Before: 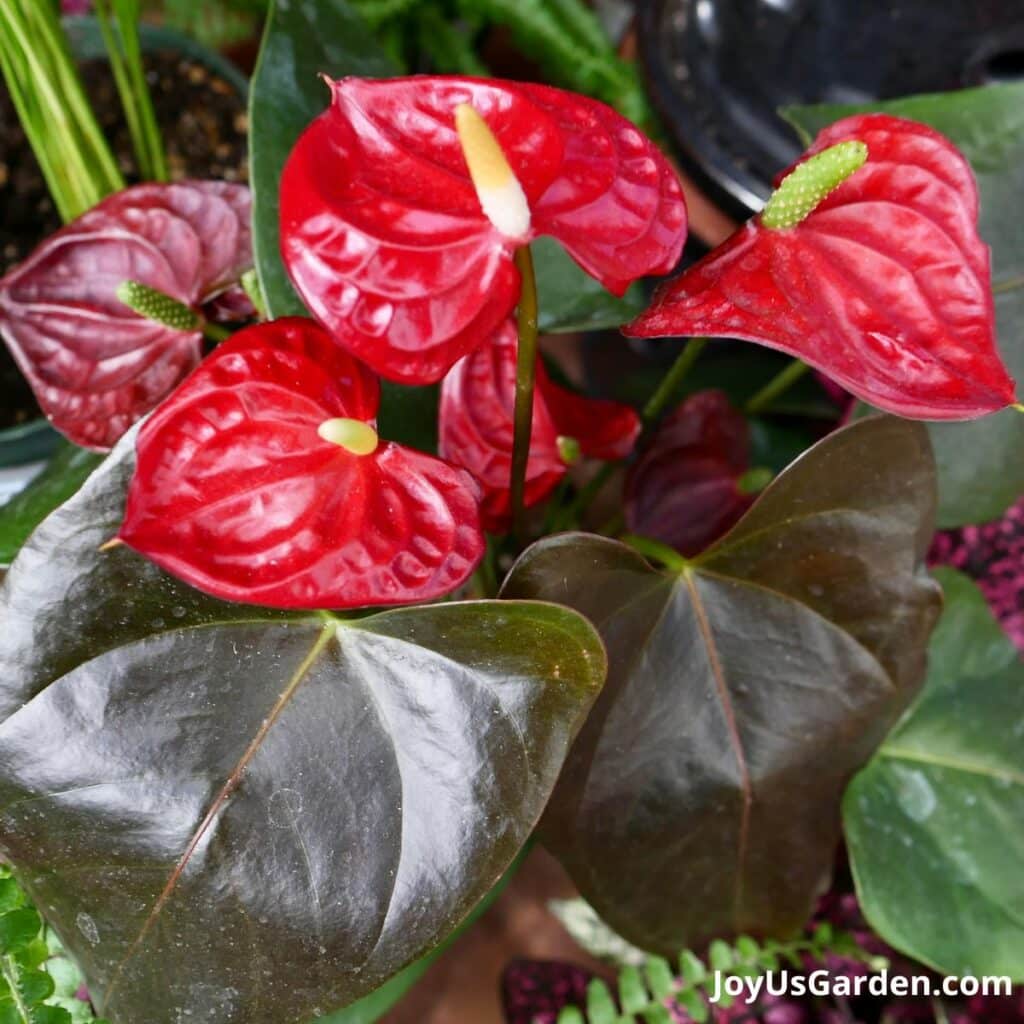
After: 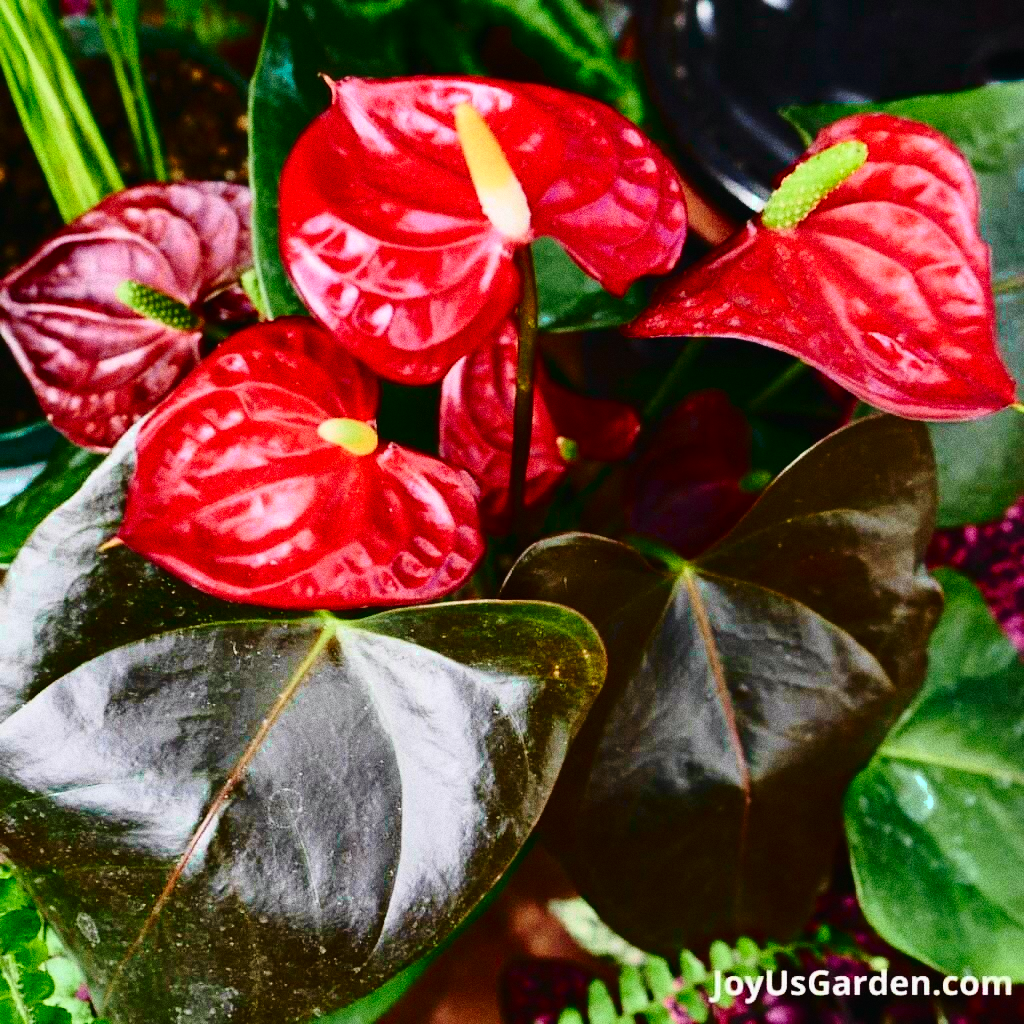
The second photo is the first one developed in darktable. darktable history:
color zones: curves: ch0 [(0.25, 0.5) (0.423, 0.5) (0.443, 0.5) (0.521, 0.756) (0.568, 0.5) (0.576, 0.5) (0.75, 0.5)]; ch1 [(0.25, 0.5) (0.423, 0.5) (0.443, 0.5) (0.539, 0.873) (0.624, 0.565) (0.631, 0.5) (0.75, 0.5)]
grain: coarseness 0.09 ISO, strength 40%
tone curve: curves: ch0 [(0, 0.014) (0.17, 0.099) (0.392, 0.438) (0.725, 0.828) (0.872, 0.918) (1, 0.981)]; ch1 [(0, 0) (0.402, 0.36) (0.488, 0.466) (0.5, 0.499) (0.515, 0.515) (0.574, 0.595) (0.619, 0.65) (0.701, 0.725) (1, 1)]; ch2 [(0, 0) (0.432, 0.422) (0.486, 0.49) (0.503, 0.503) (0.523, 0.554) (0.562, 0.606) (0.644, 0.694) (0.717, 0.753) (1, 0.991)], color space Lab, independent channels
base curve: curves: ch0 [(0, 0) (0.073, 0.04) (0.157, 0.139) (0.492, 0.492) (0.758, 0.758) (1, 1)], preserve colors none
